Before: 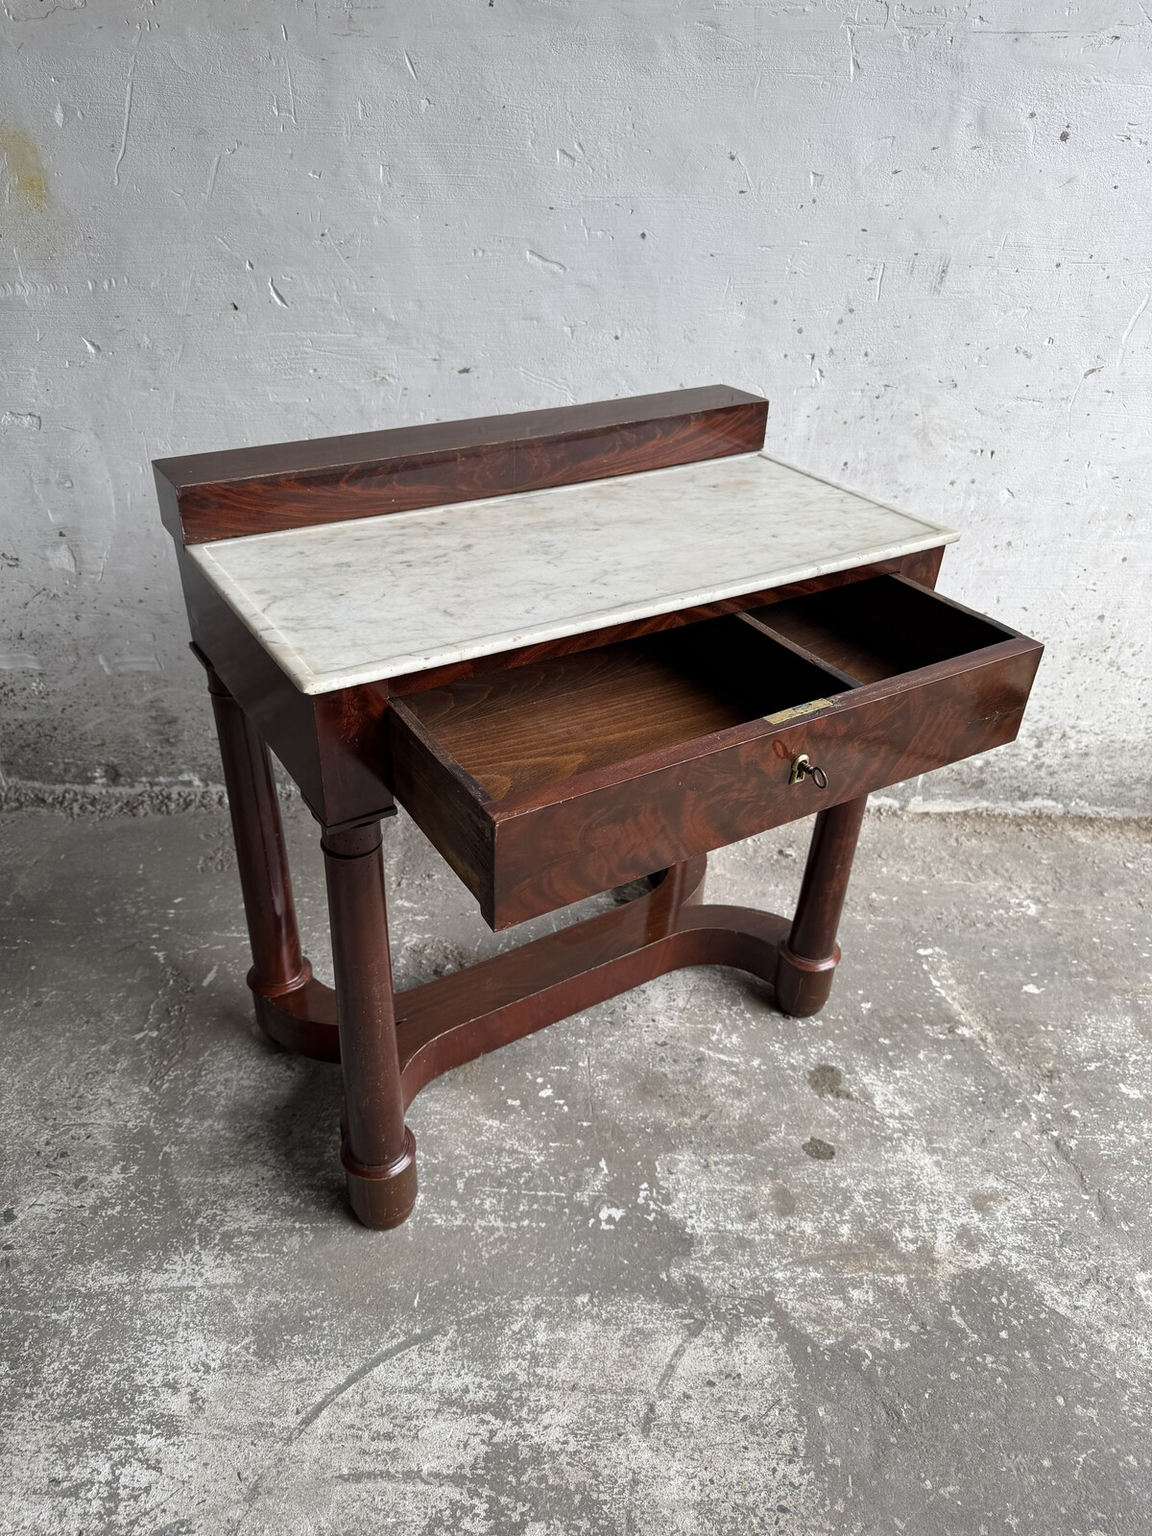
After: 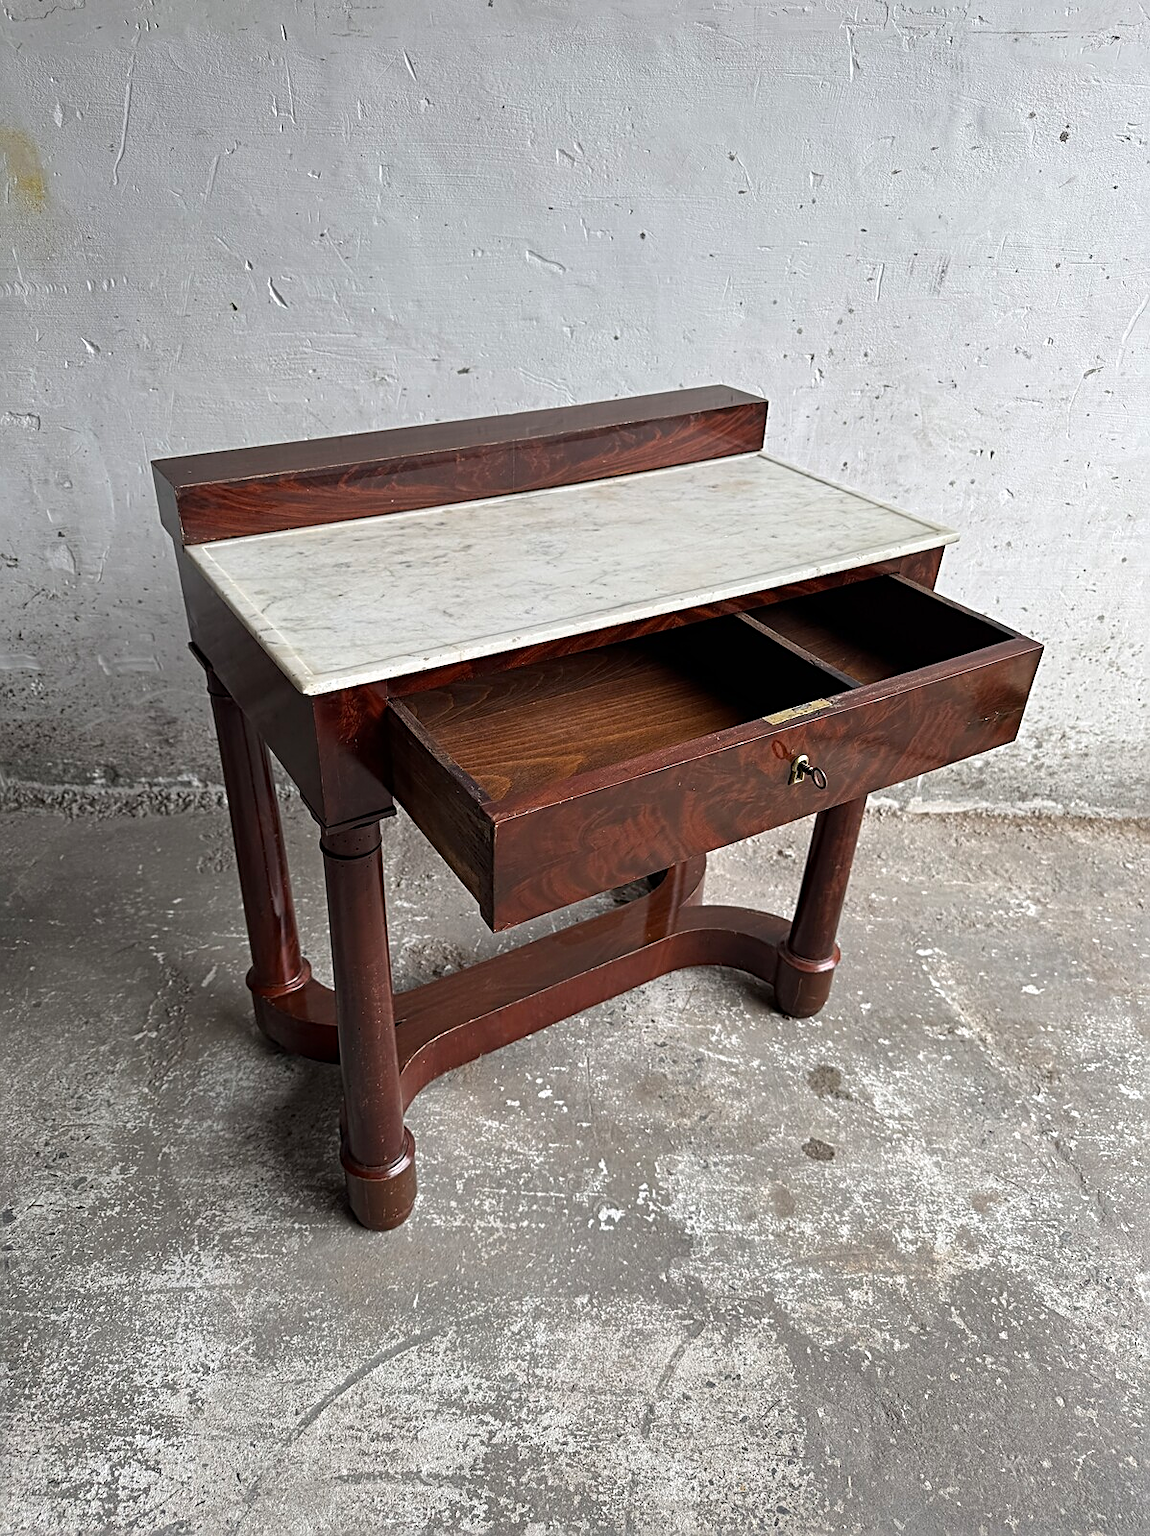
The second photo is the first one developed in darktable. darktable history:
crop and rotate: left 0.126%
sharpen: radius 2.531, amount 0.628
